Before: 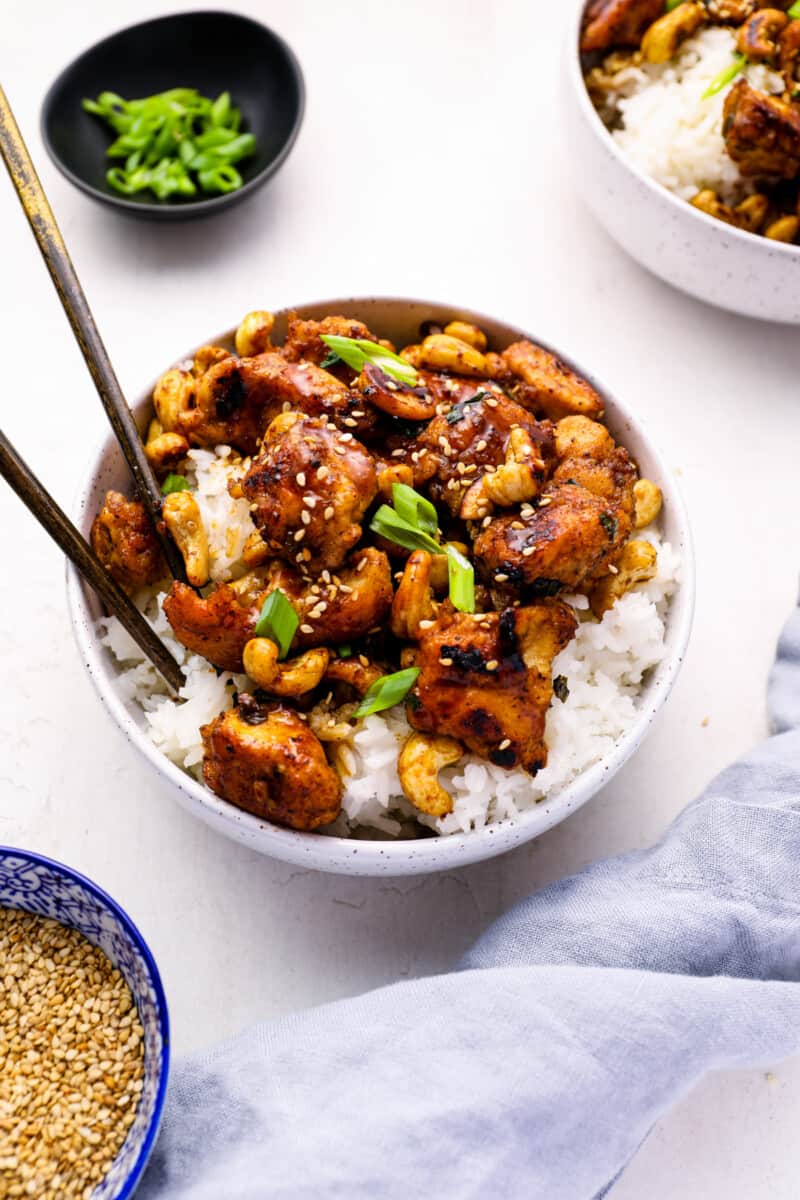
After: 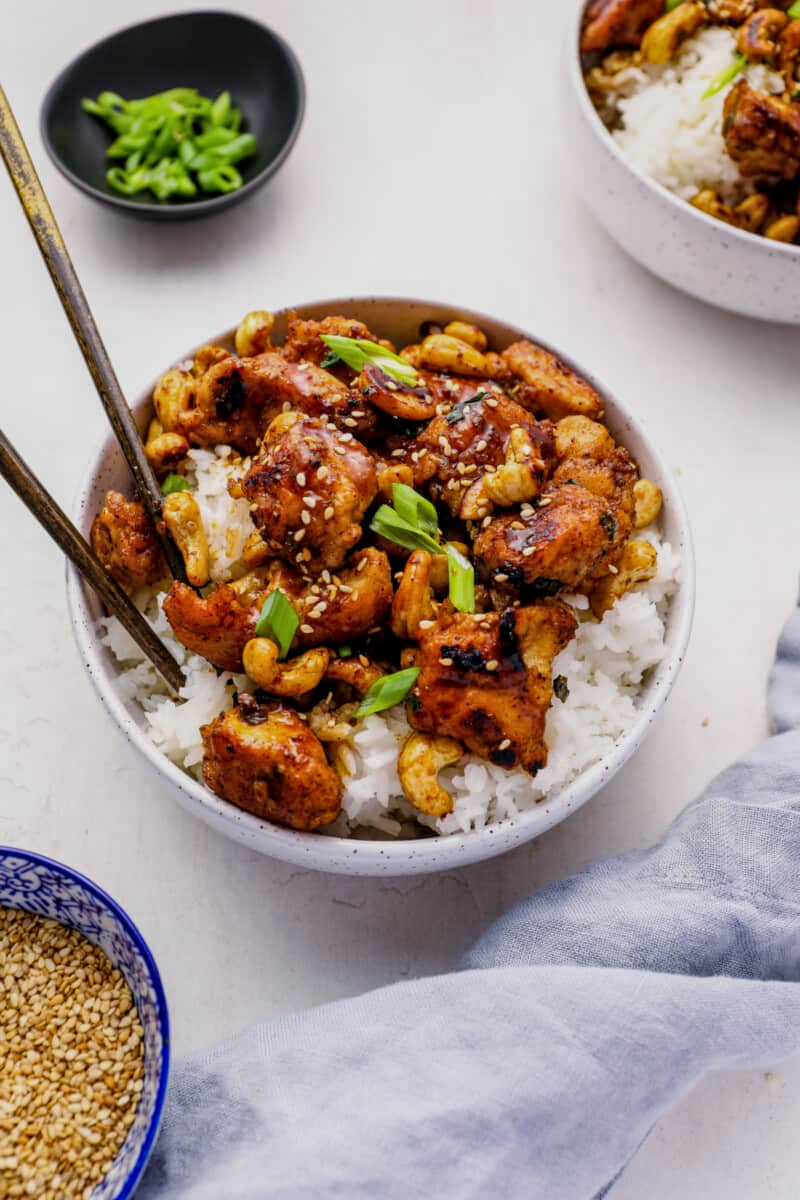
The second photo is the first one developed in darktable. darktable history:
local contrast: on, module defaults
tone equalizer: -8 EV 0.25 EV, -7 EV 0.417 EV, -6 EV 0.417 EV, -5 EV 0.25 EV, -3 EV -0.25 EV, -2 EV -0.417 EV, -1 EV -0.417 EV, +0 EV -0.25 EV, edges refinement/feathering 500, mask exposure compensation -1.57 EV, preserve details guided filter
